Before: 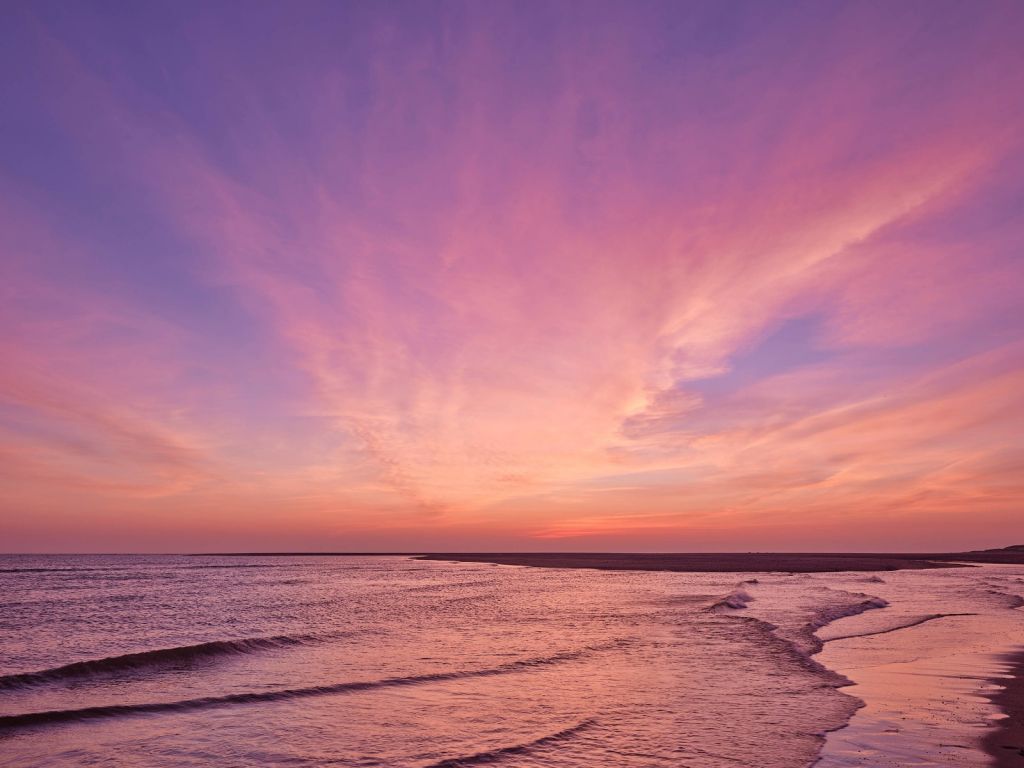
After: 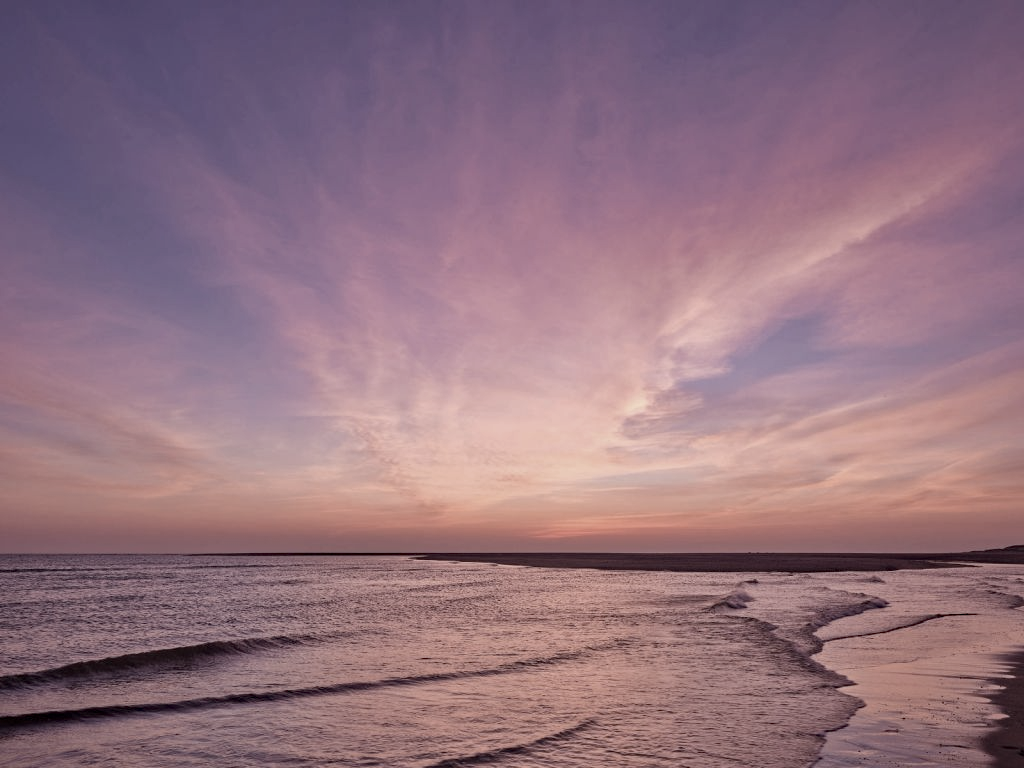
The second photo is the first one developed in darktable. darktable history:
haze removal: compatibility mode true, adaptive false
rotate and perspective: crop left 0, crop top 0
color correction: saturation 0.5
